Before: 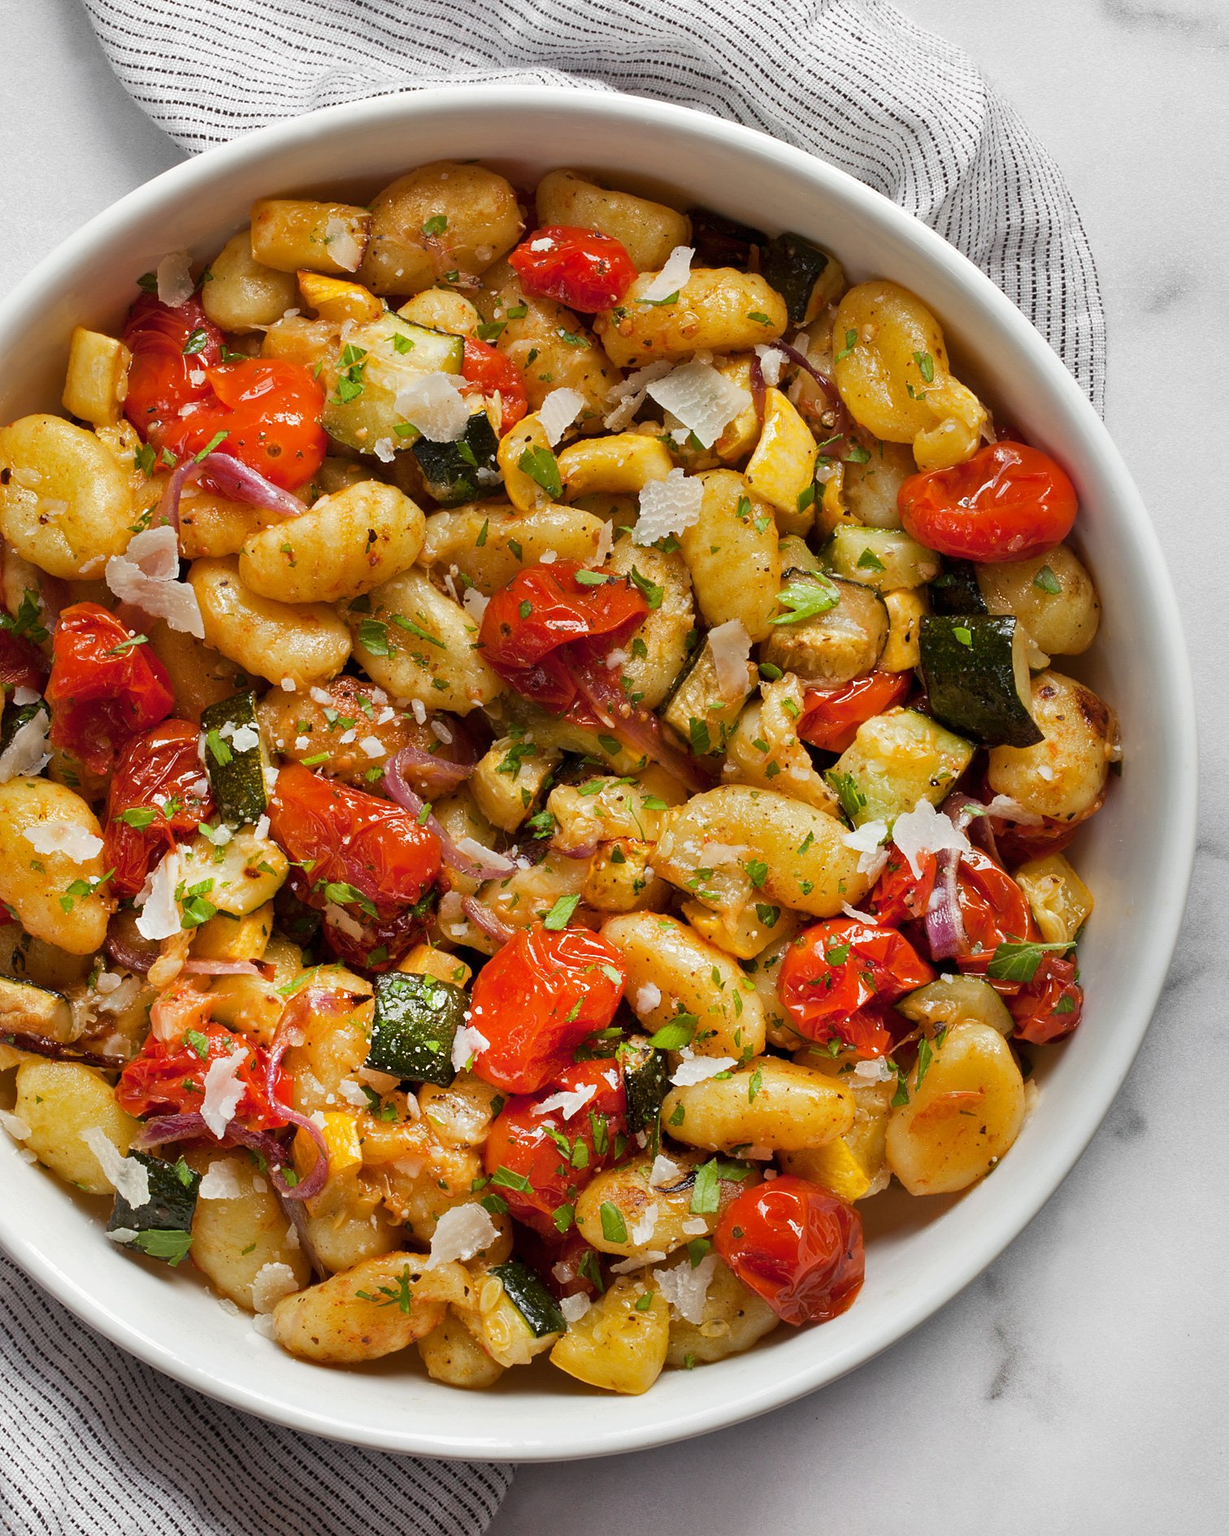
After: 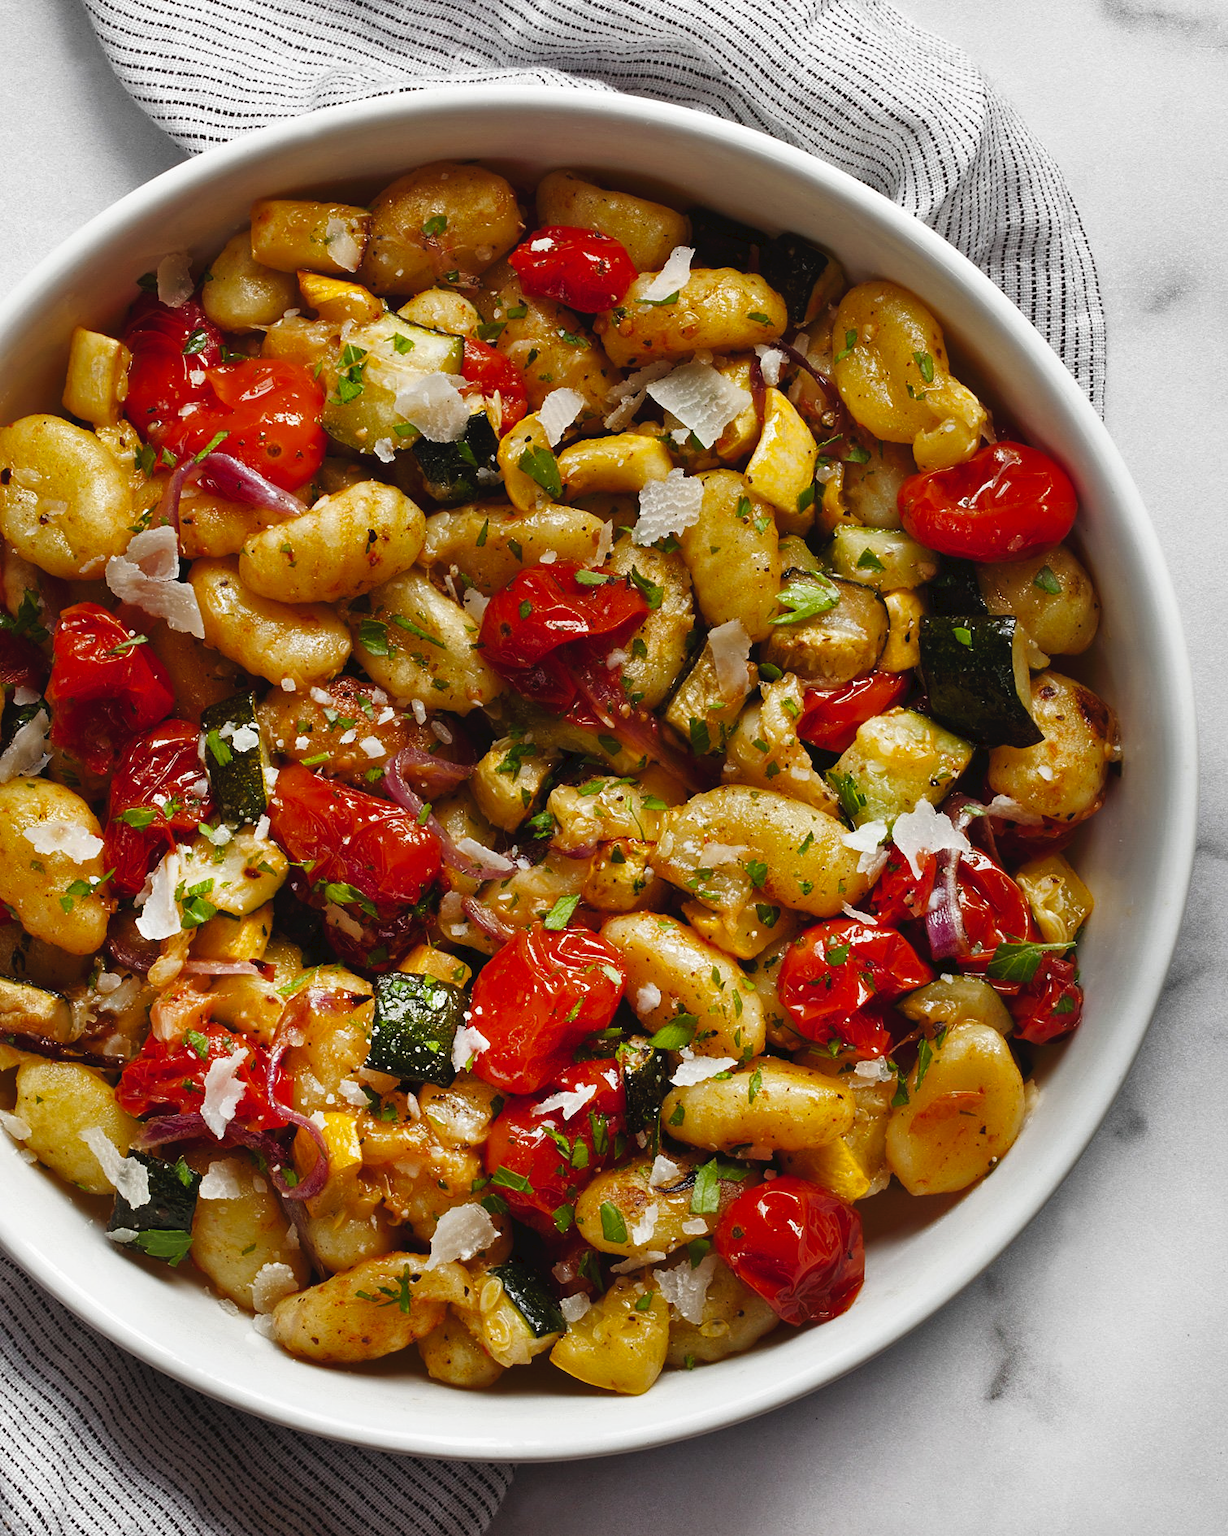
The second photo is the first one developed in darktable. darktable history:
tone curve: curves: ch0 [(0, 0) (0.003, 0.04) (0.011, 0.04) (0.025, 0.043) (0.044, 0.049) (0.069, 0.066) (0.1, 0.095) (0.136, 0.121) (0.177, 0.154) (0.224, 0.211) (0.277, 0.281) (0.335, 0.358) (0.399, 0.452) (0.468, 0.54) (0.543, 0.628) (0.623, 0.721) (0.709, 0.801) (0.801, 0.883) (0.898, 0.948) (1, 1)], preserve colors none
rgb curve: curves: ch0 [(0, 0) (0.415, 0.237) (1, 1)]
